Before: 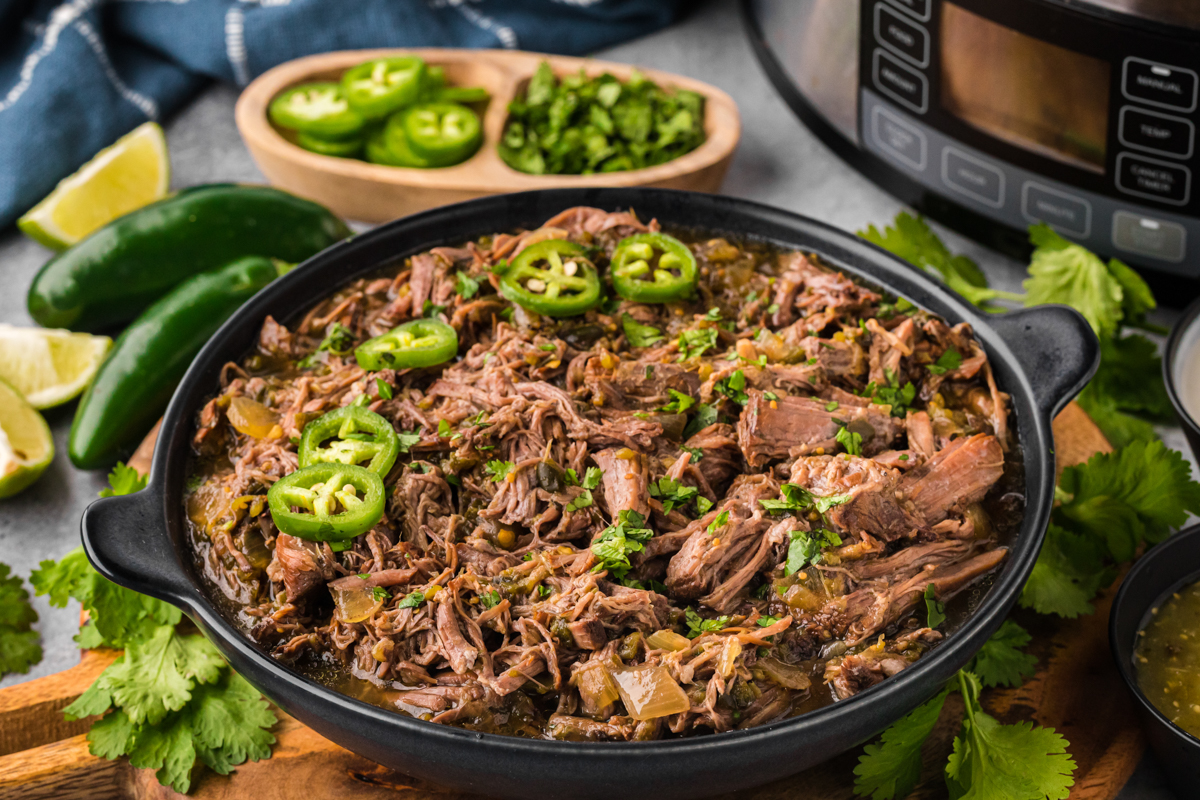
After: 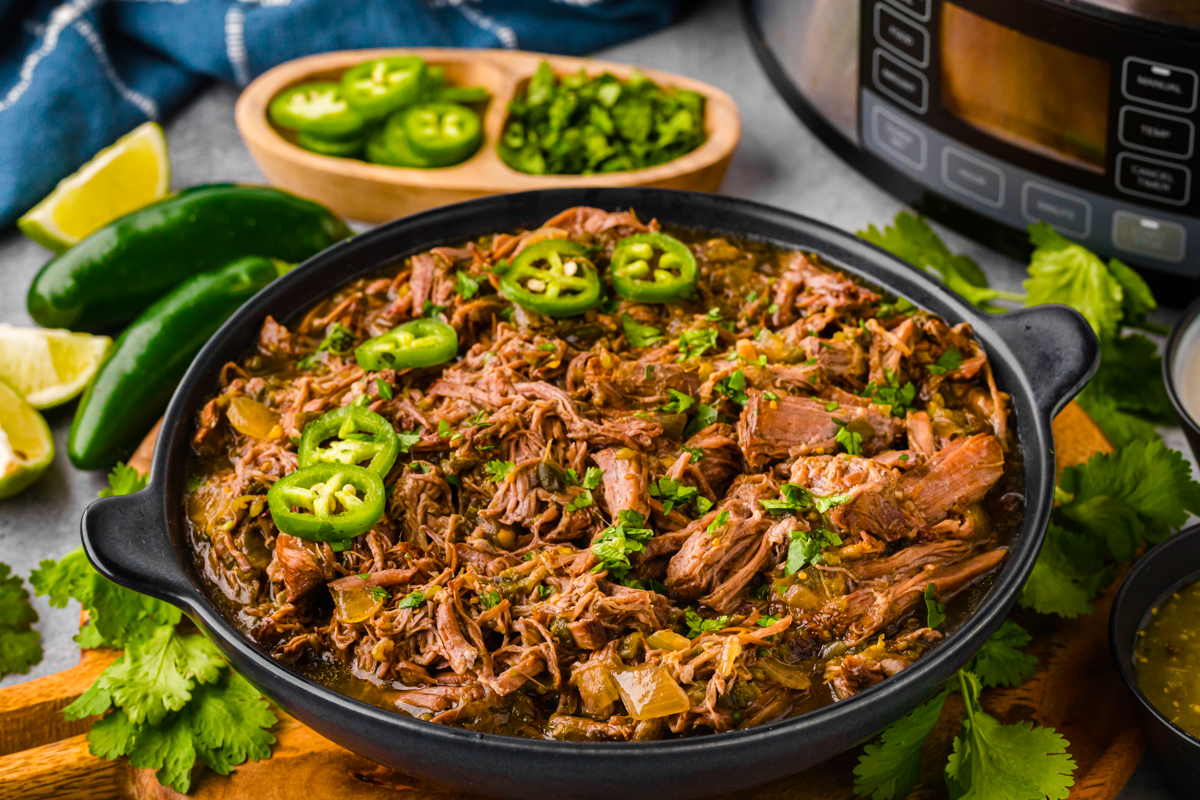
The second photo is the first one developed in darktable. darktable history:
color balance rgb: linear chroma grading › global chroma 14.968%, perceptual saturation grading › global saturation 20%, perceptual saturation grading › highlights -25.138%, perceptual saturation grading › shadows 25.418%, global vibrance 20%
